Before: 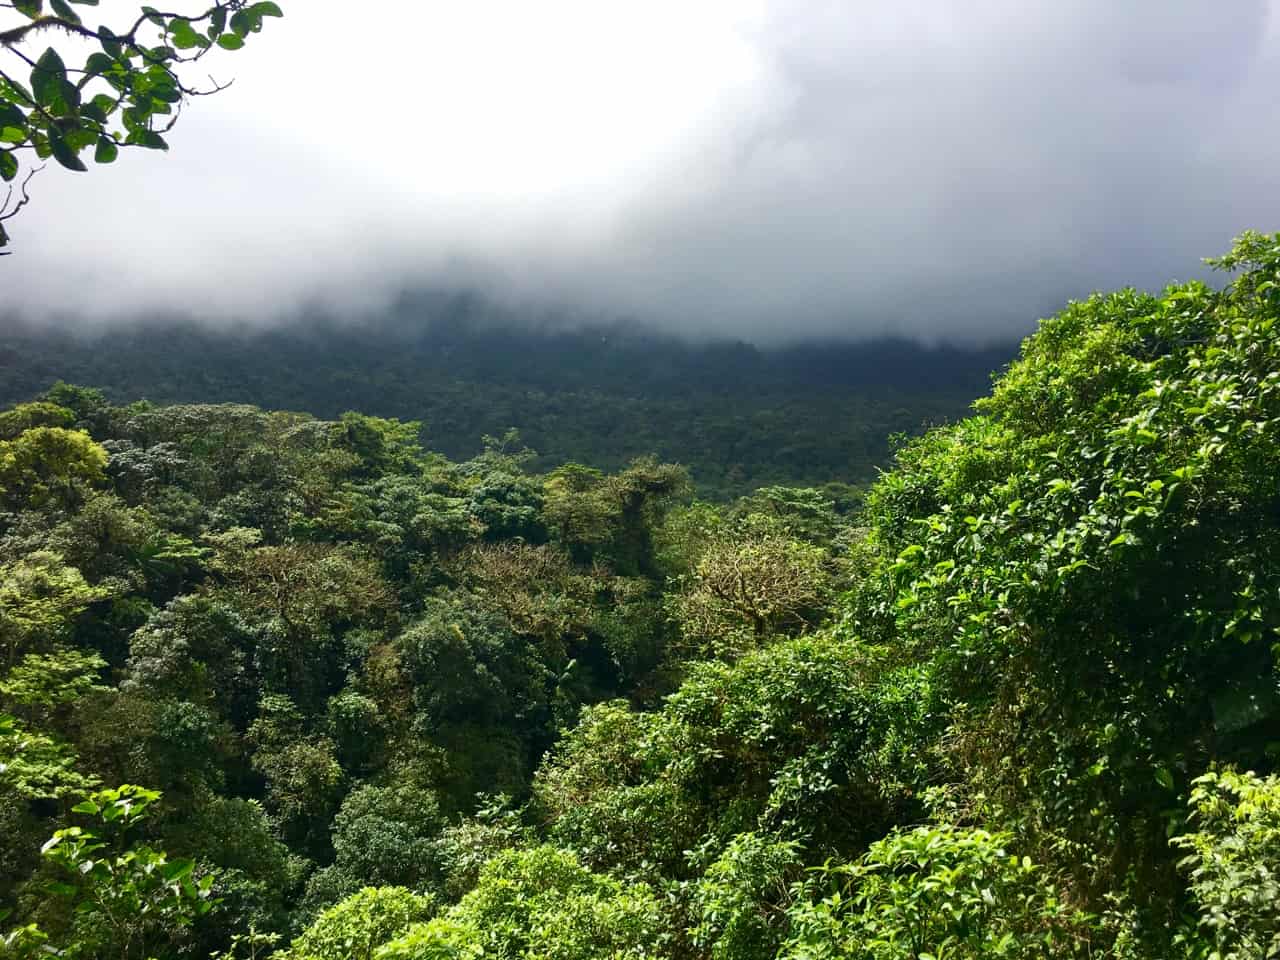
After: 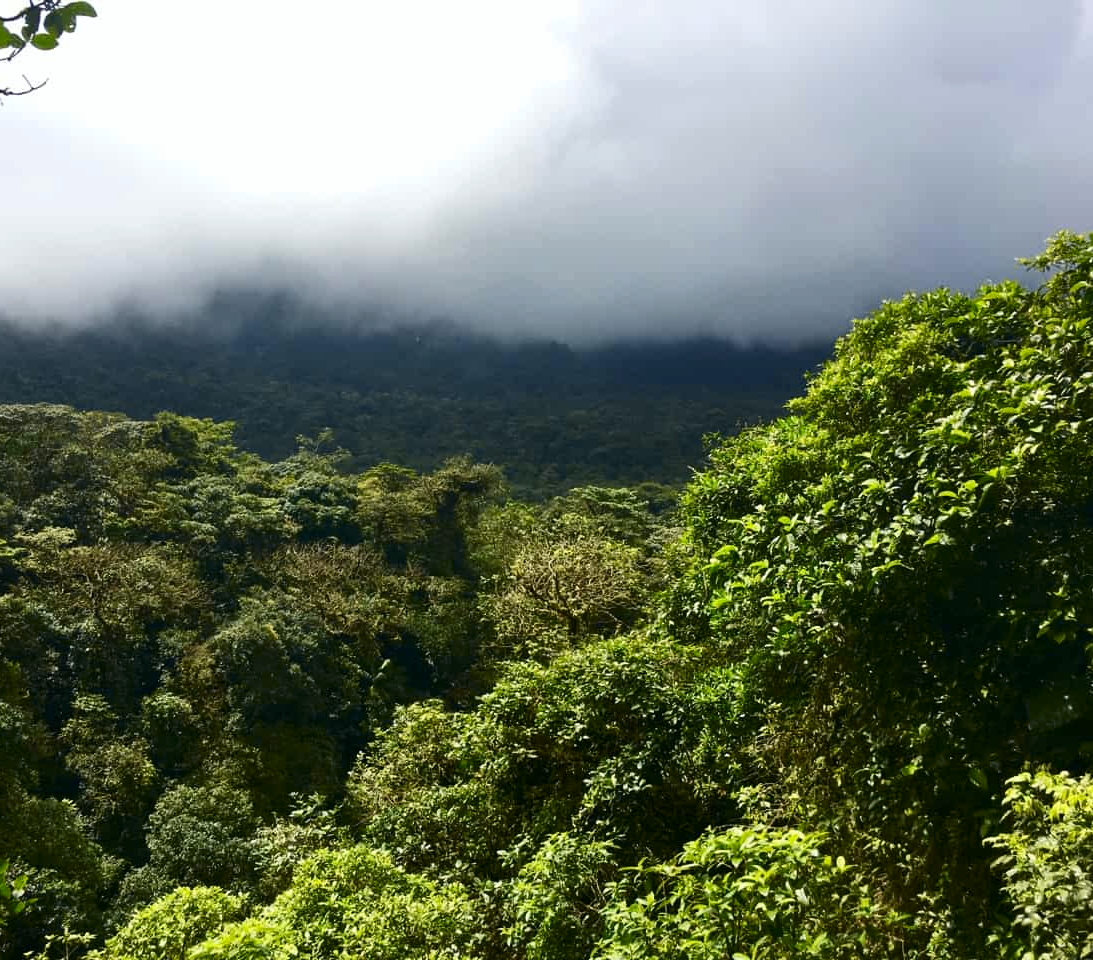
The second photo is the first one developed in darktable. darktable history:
crop and rotate: left 14.584%
tone curve: curves: ch0 [(0, 0) (0.227, 0.17) (0.766, 0.774) (1, 1)]; ch1 [(0, 0) (0.114, 0.127) (0.437, 0.452) (0.498, 0.495) (0.579, 0.576) (1, 1)]; ch2 [(0, 0) (0.233, 0.259) (0.493, 0.492) (0.568, 0.579) (1, 1)], color space Lab, independent channels, preserve colors none
